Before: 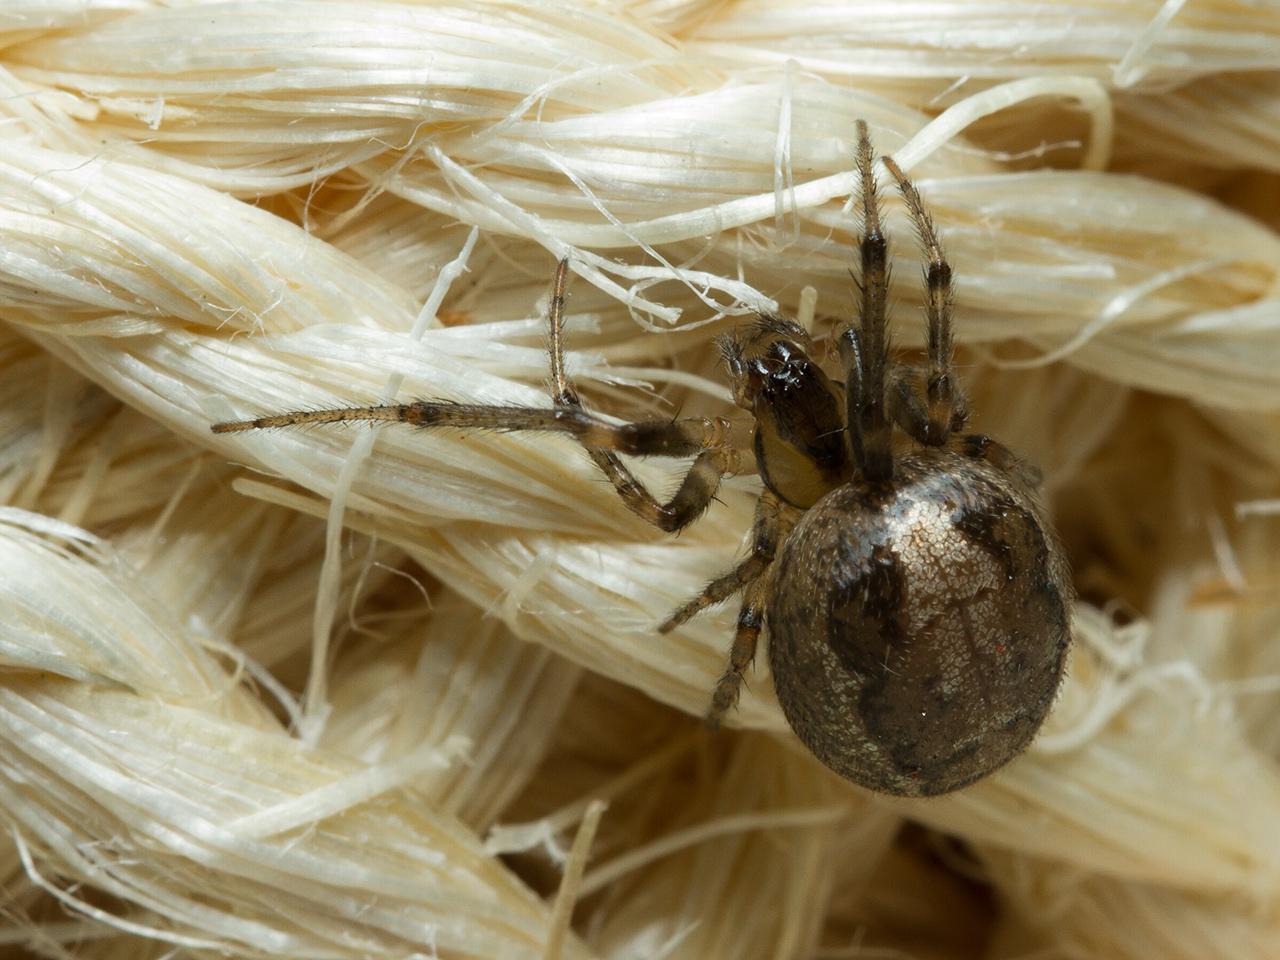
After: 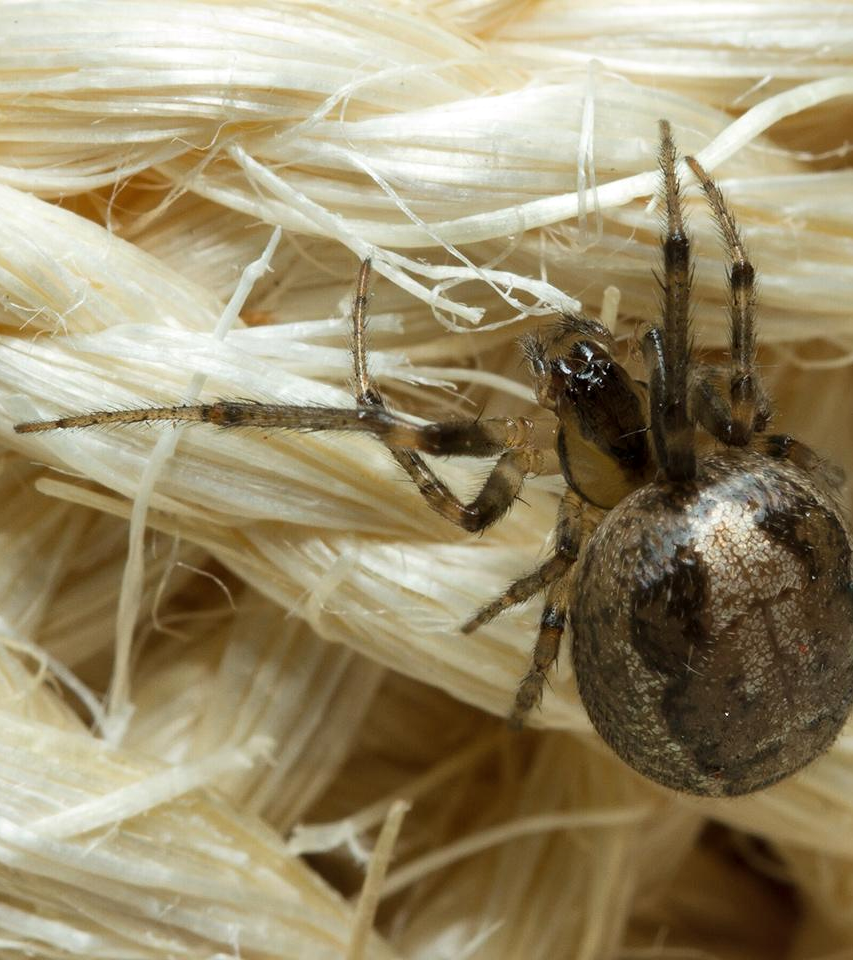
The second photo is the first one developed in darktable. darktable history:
crop and rotate: left 15.446%, right 17.836%
contrast brightness saturation: contrast 0.05, brightness 0.06, saturation 0.01
local contrast: mode bilateral grid, contrast 20, coarseness 50, detail 120%, midtone range 0.2
